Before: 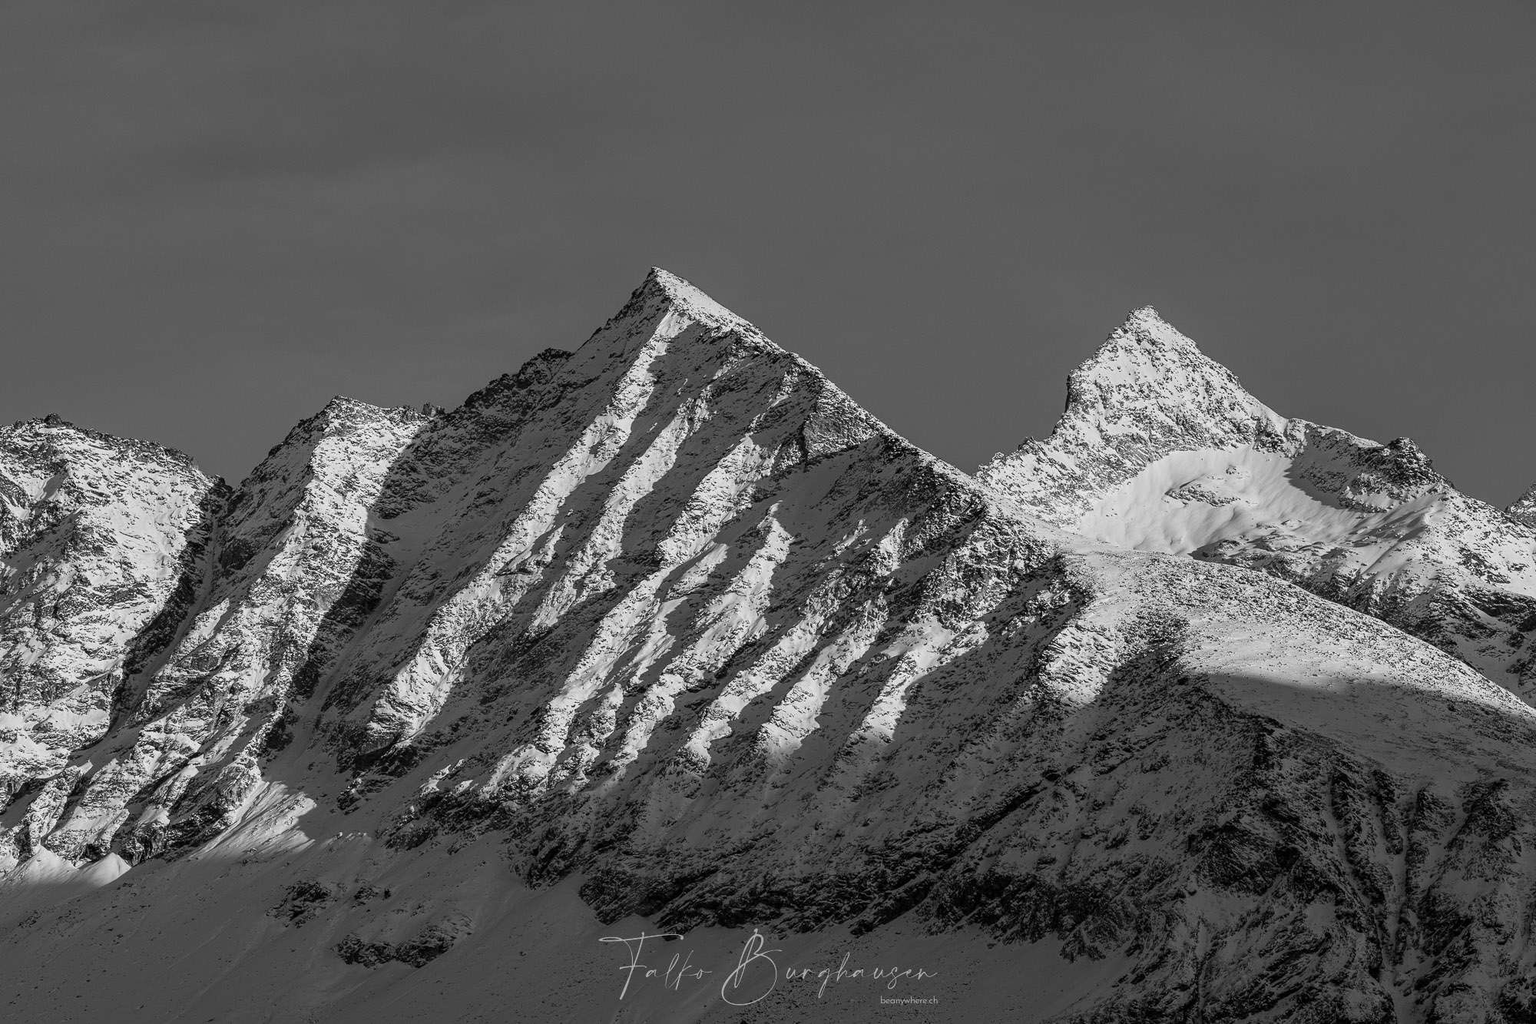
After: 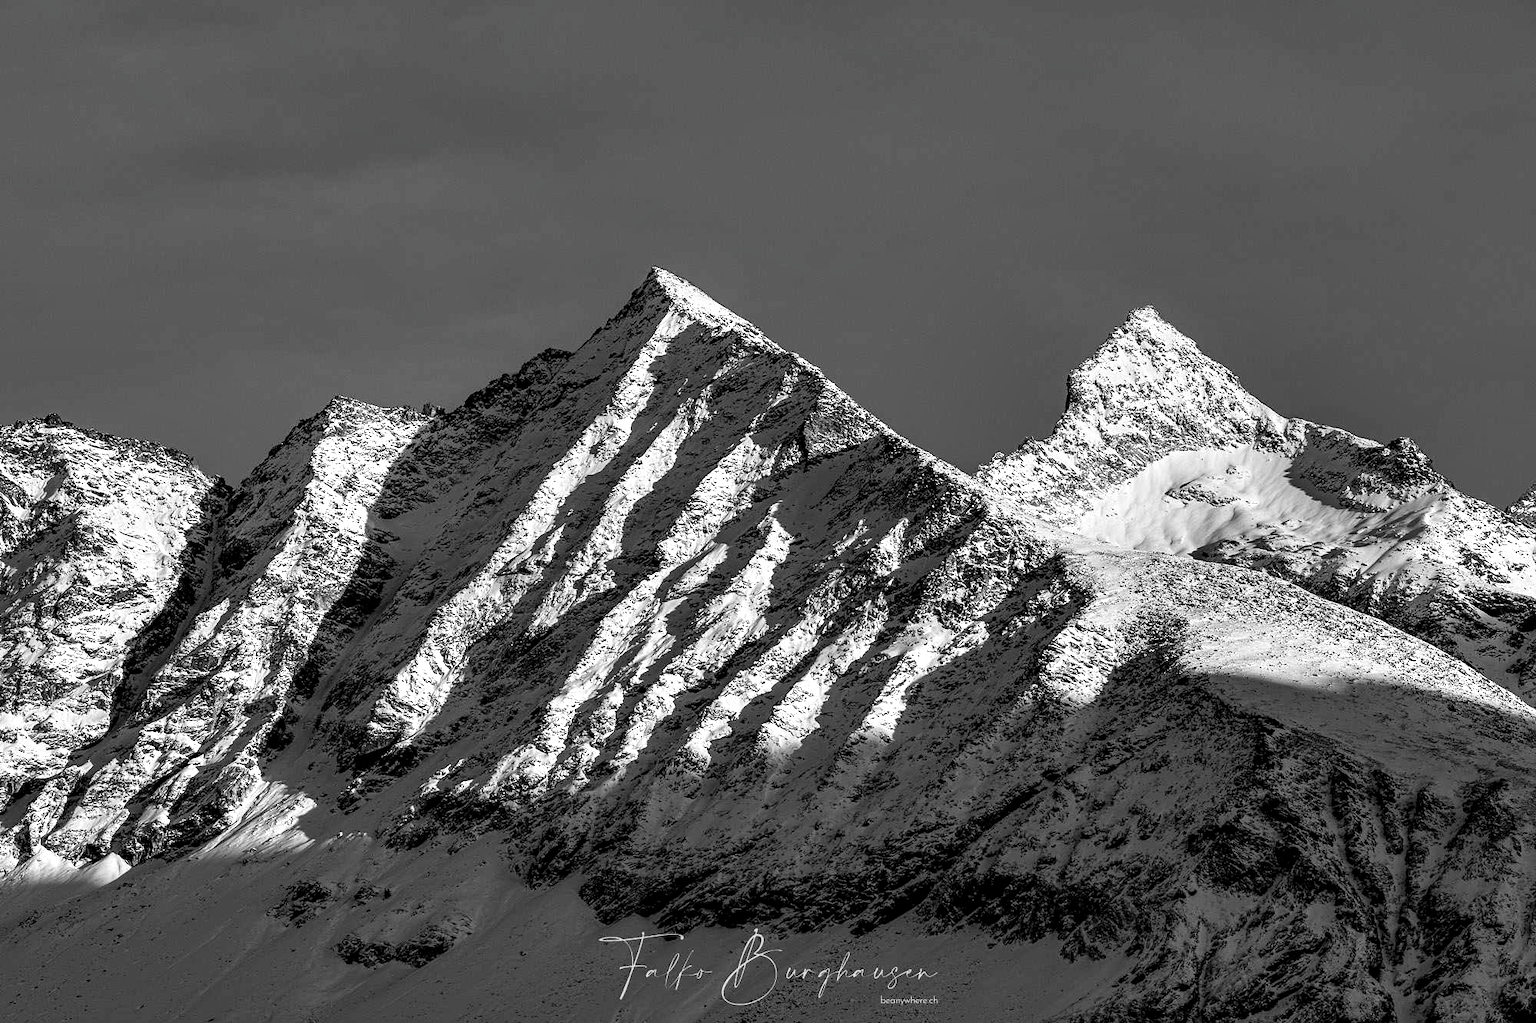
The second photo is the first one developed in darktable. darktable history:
contrast equalizer: octaves 7, y [[0.6 ×6], [0.55 ×6], [0 ×6], [0 ×6], [0 ×6]]
color balance rgb: perceptual saturation grading › global saturation 19.295%, global vibrance 1.74%, saturation formula JzAzBz (2021)
